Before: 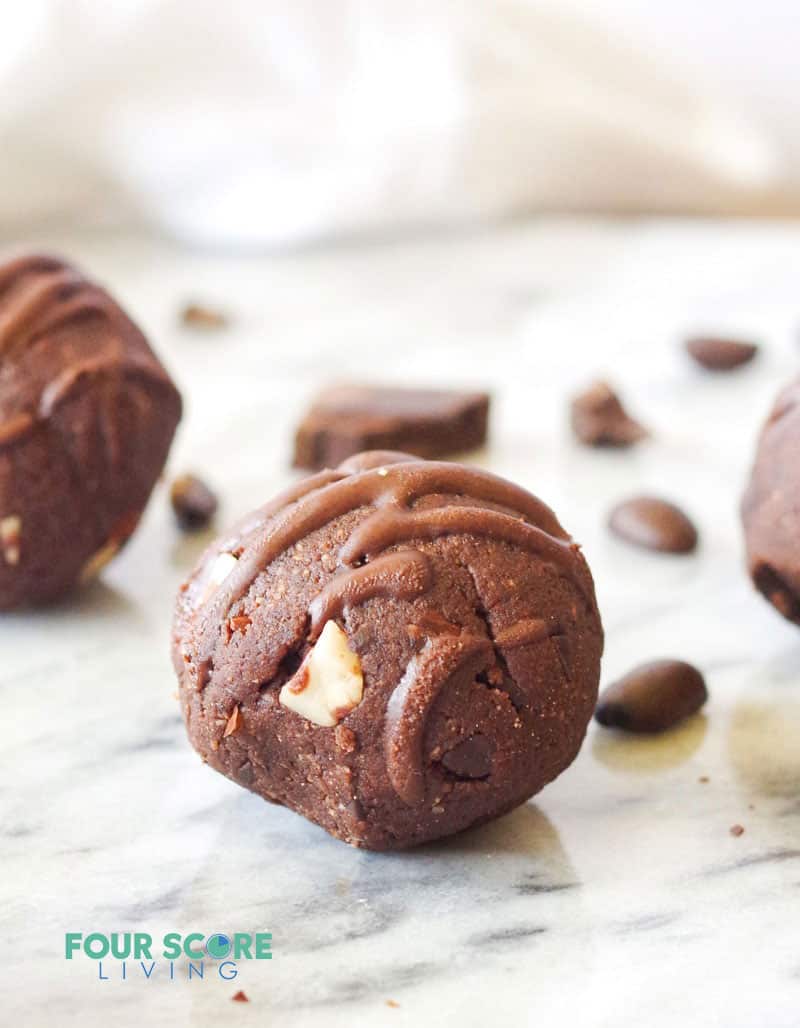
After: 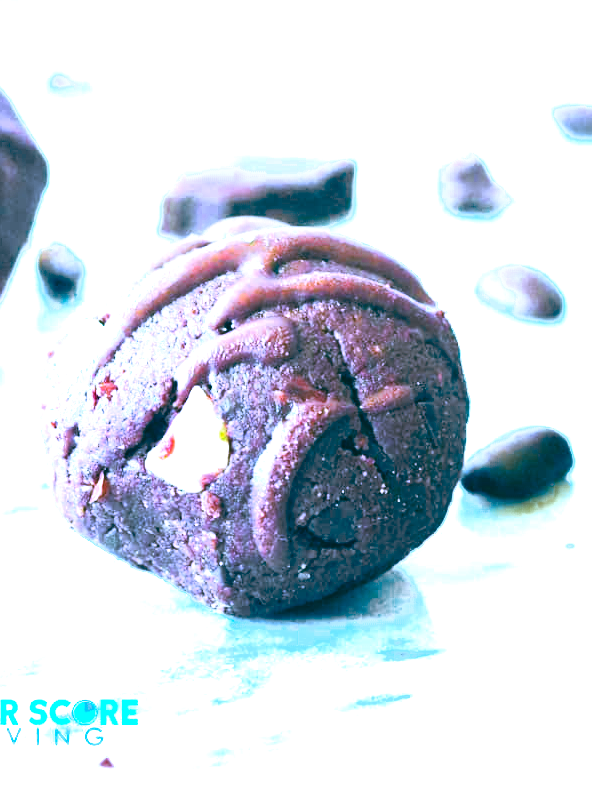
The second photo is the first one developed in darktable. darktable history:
tone curve: curves: ch0 [(0, 0) (0.08, 0.056) (0.4, 0.4) (0.6, 0.612) (0.92, 0.924) (1, 1)], color space Lab, linked channels, preserve colors none
white balance: red 0.766, blue 1.537
color balance: lift [1.005, 0.99, 1.007, 1.01], gamma [1, 0.979, 1.011, 1.021], gain [0.923, 1.098, 1.025, 0.902], input saturation 90.45%, contrast 7.73%, output saturation 105.91%
crop: left 16.871%, top 22.857%, right 9.116%
color zones: curves: ch0 [(0, 0.533) (0.126, 0.533) (0.234, 0.533) (0.368, 0.357) (0.5, 0.5) (0.625, 0.5) (0.74, 0.637) (0.875, 0.5)]; ch1 [(0.004, 0.708) (0.129, 0.662) (0.25, 0.5) (0.375, 0.331) (0.496, 0.396) (0.625, 0.649) (0.739, 0.26) (0.875, 0.5) (1, 0.478)]; ch2 [(0, 0.409) (0.132, 0.403) (0.236, 0.558) (0.379, 0.448) (0.5, 0.5) (0.625, 0.5) (0.691, 0.39) (0.875, 0.5)]
color balance rgb: linear chroma grading › shadows -10%, linear chroma grading › global chroma 20%, perceptual saturation grading › global saturation 15%, perceptual brilliance grading › global brilliance 30%, perceptual brilliance grading › highlights 12%, perceptual brilliance grading › mid-tones 24%, global vibrance 20%
velvia: on, module defaults
color calibration: illuminant as shot in camera, x 0.358, y 0.373, temperature 4628.91 K
